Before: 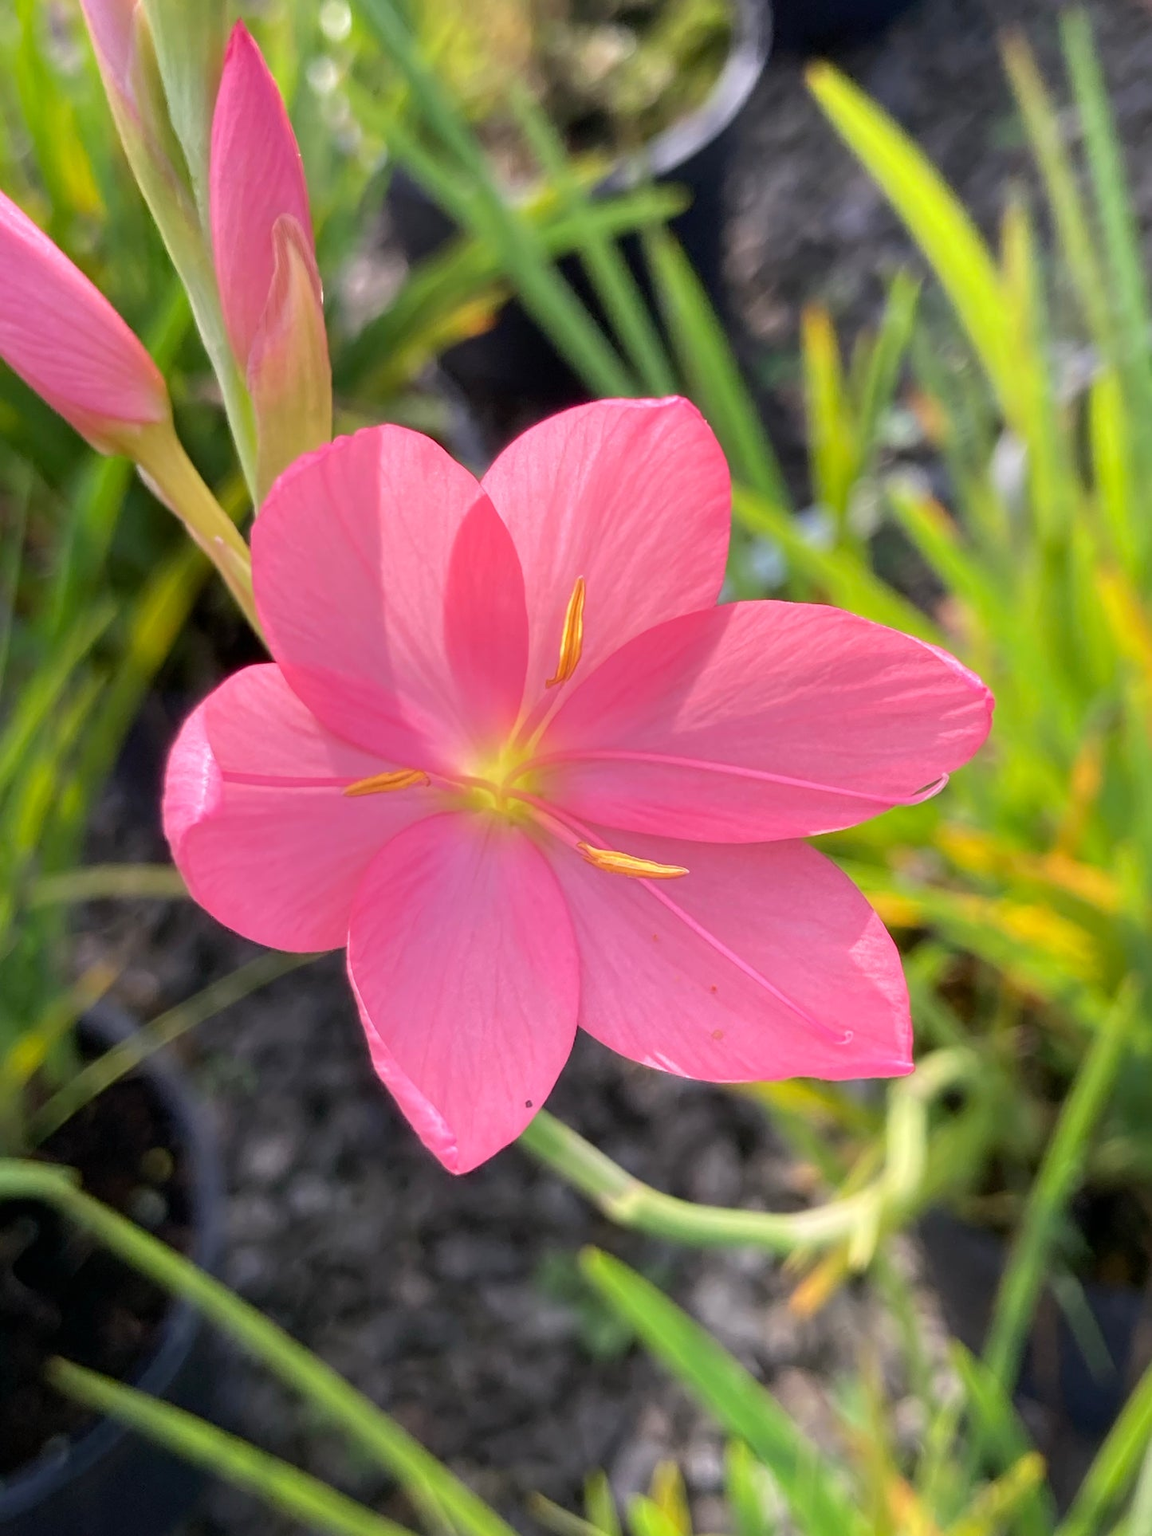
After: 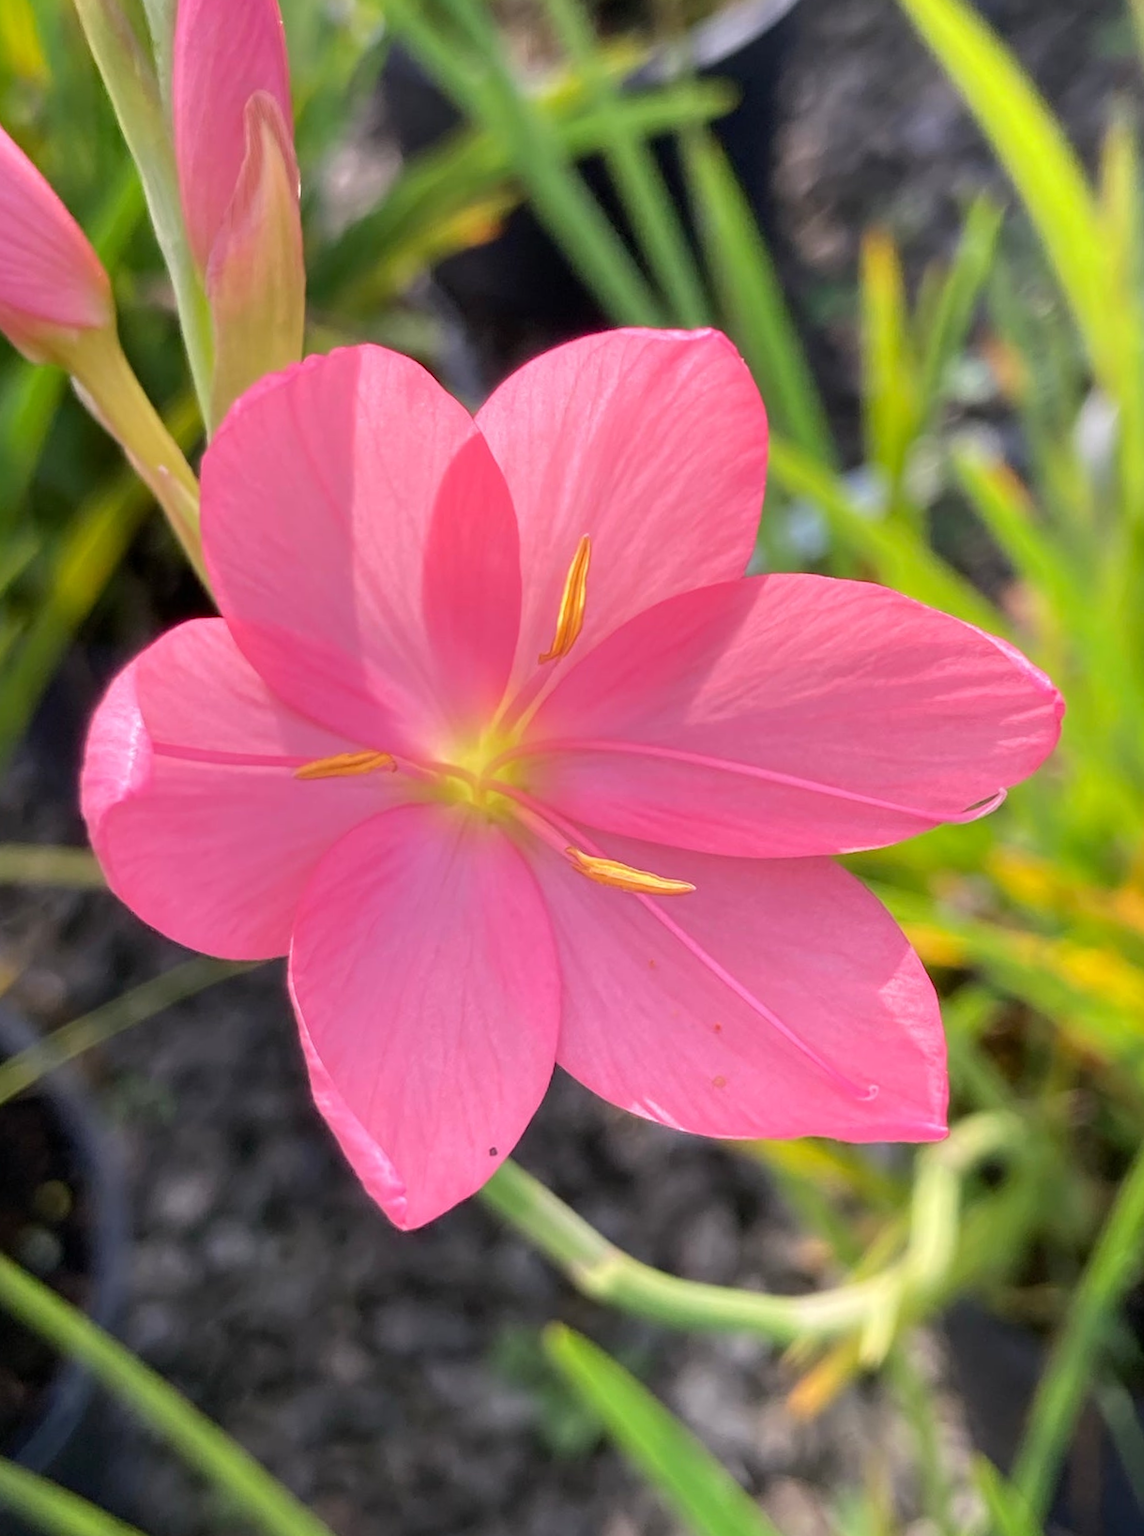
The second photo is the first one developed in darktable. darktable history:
crop and rotate: angle -2.96°, left 5.203%, top 5.194%, right 4.613%, bottom 4.106%
